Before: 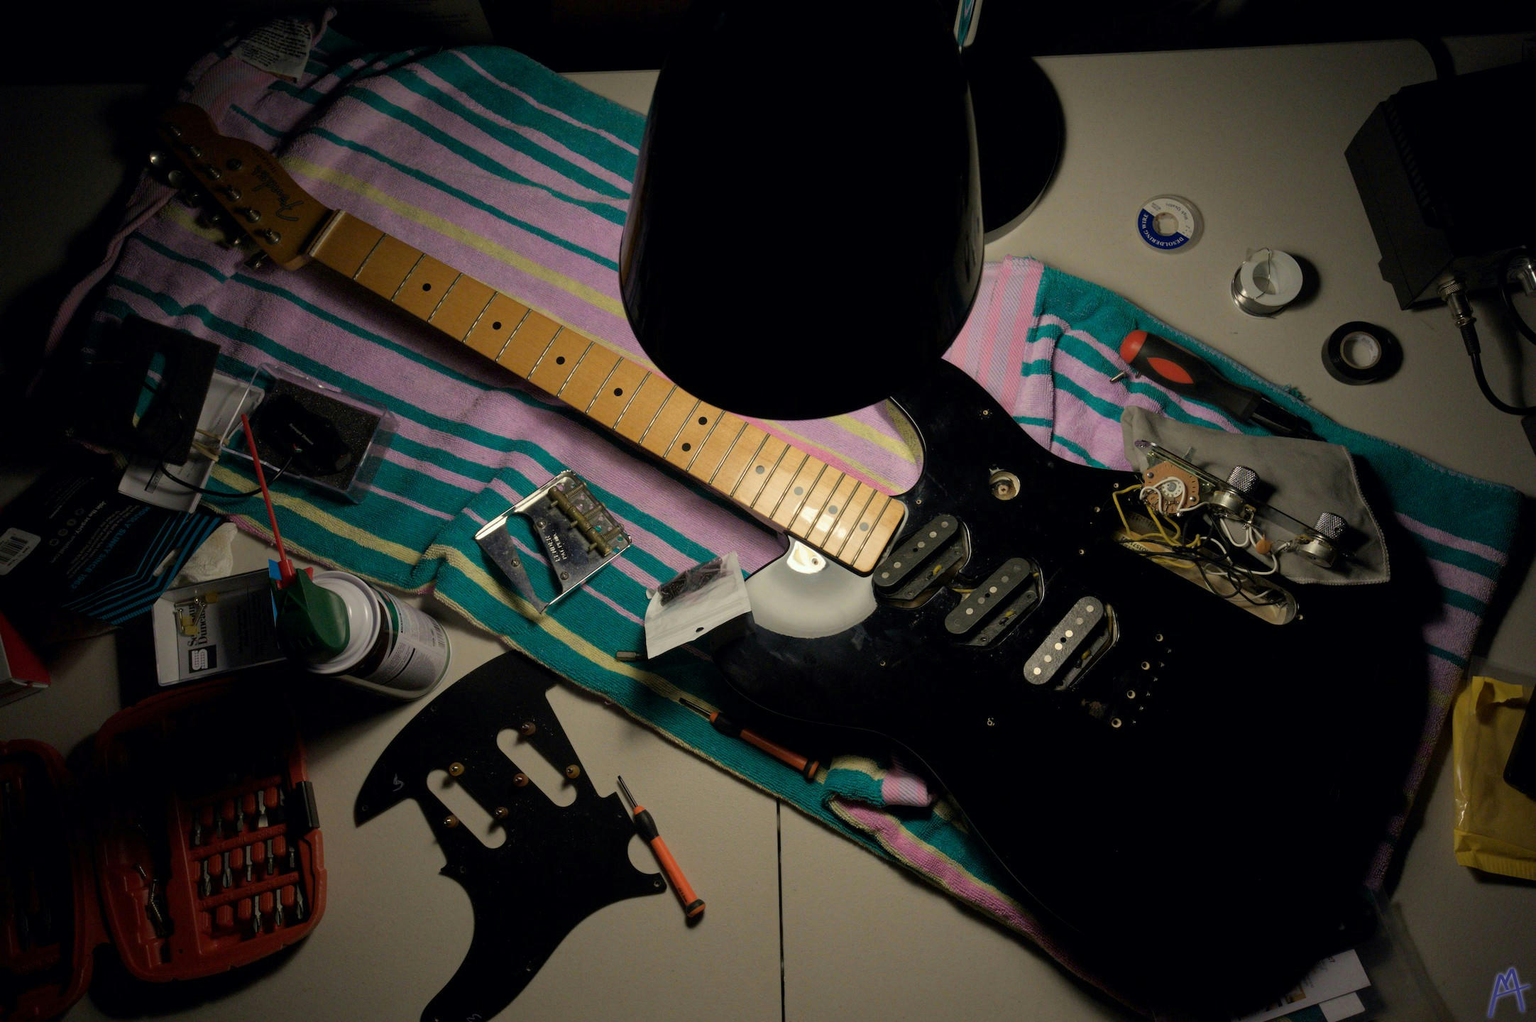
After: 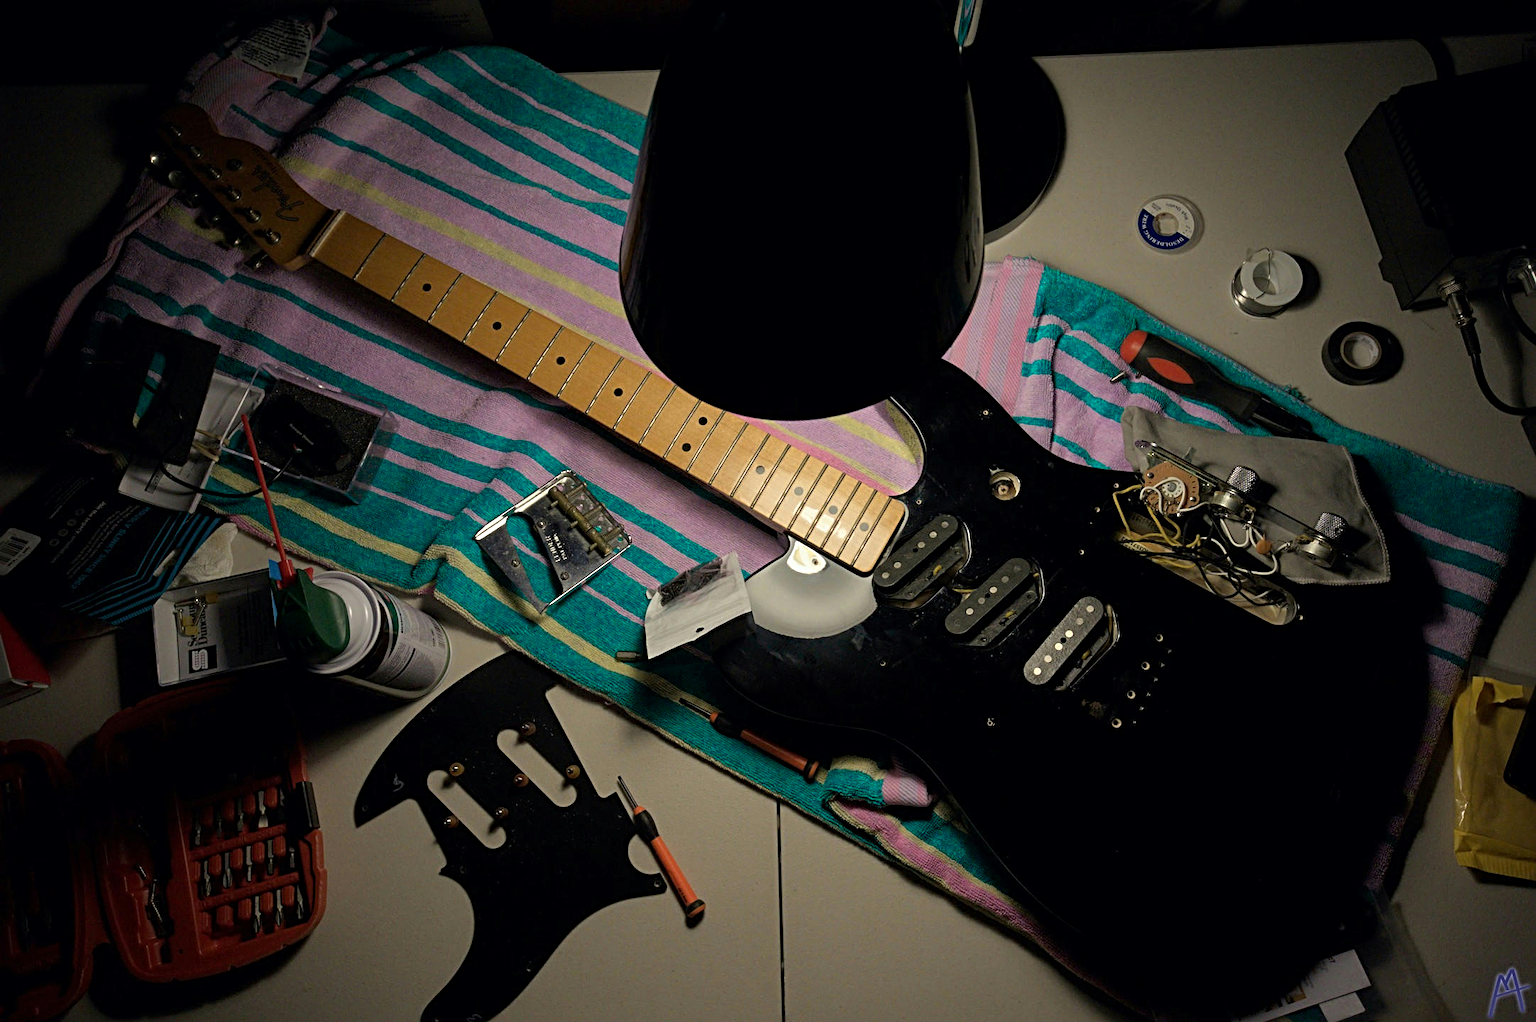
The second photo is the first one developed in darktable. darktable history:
color zones: curves: ch0 [(0.25, 0.5) (0.423, 0.5) (0.443, 0.5) (0.521, 0.756) (0.568, 0.5) (0.576, 0.5) (0.75, 0.5)]; ch1 [(0.25, 0.5) (0.423, 0.5) (0.443, 0.5) (0.539, 0.873) (0.624, 0.565) (0.631, 0.5) (0.75, 0.5)]
sharpen: radius 3.97
